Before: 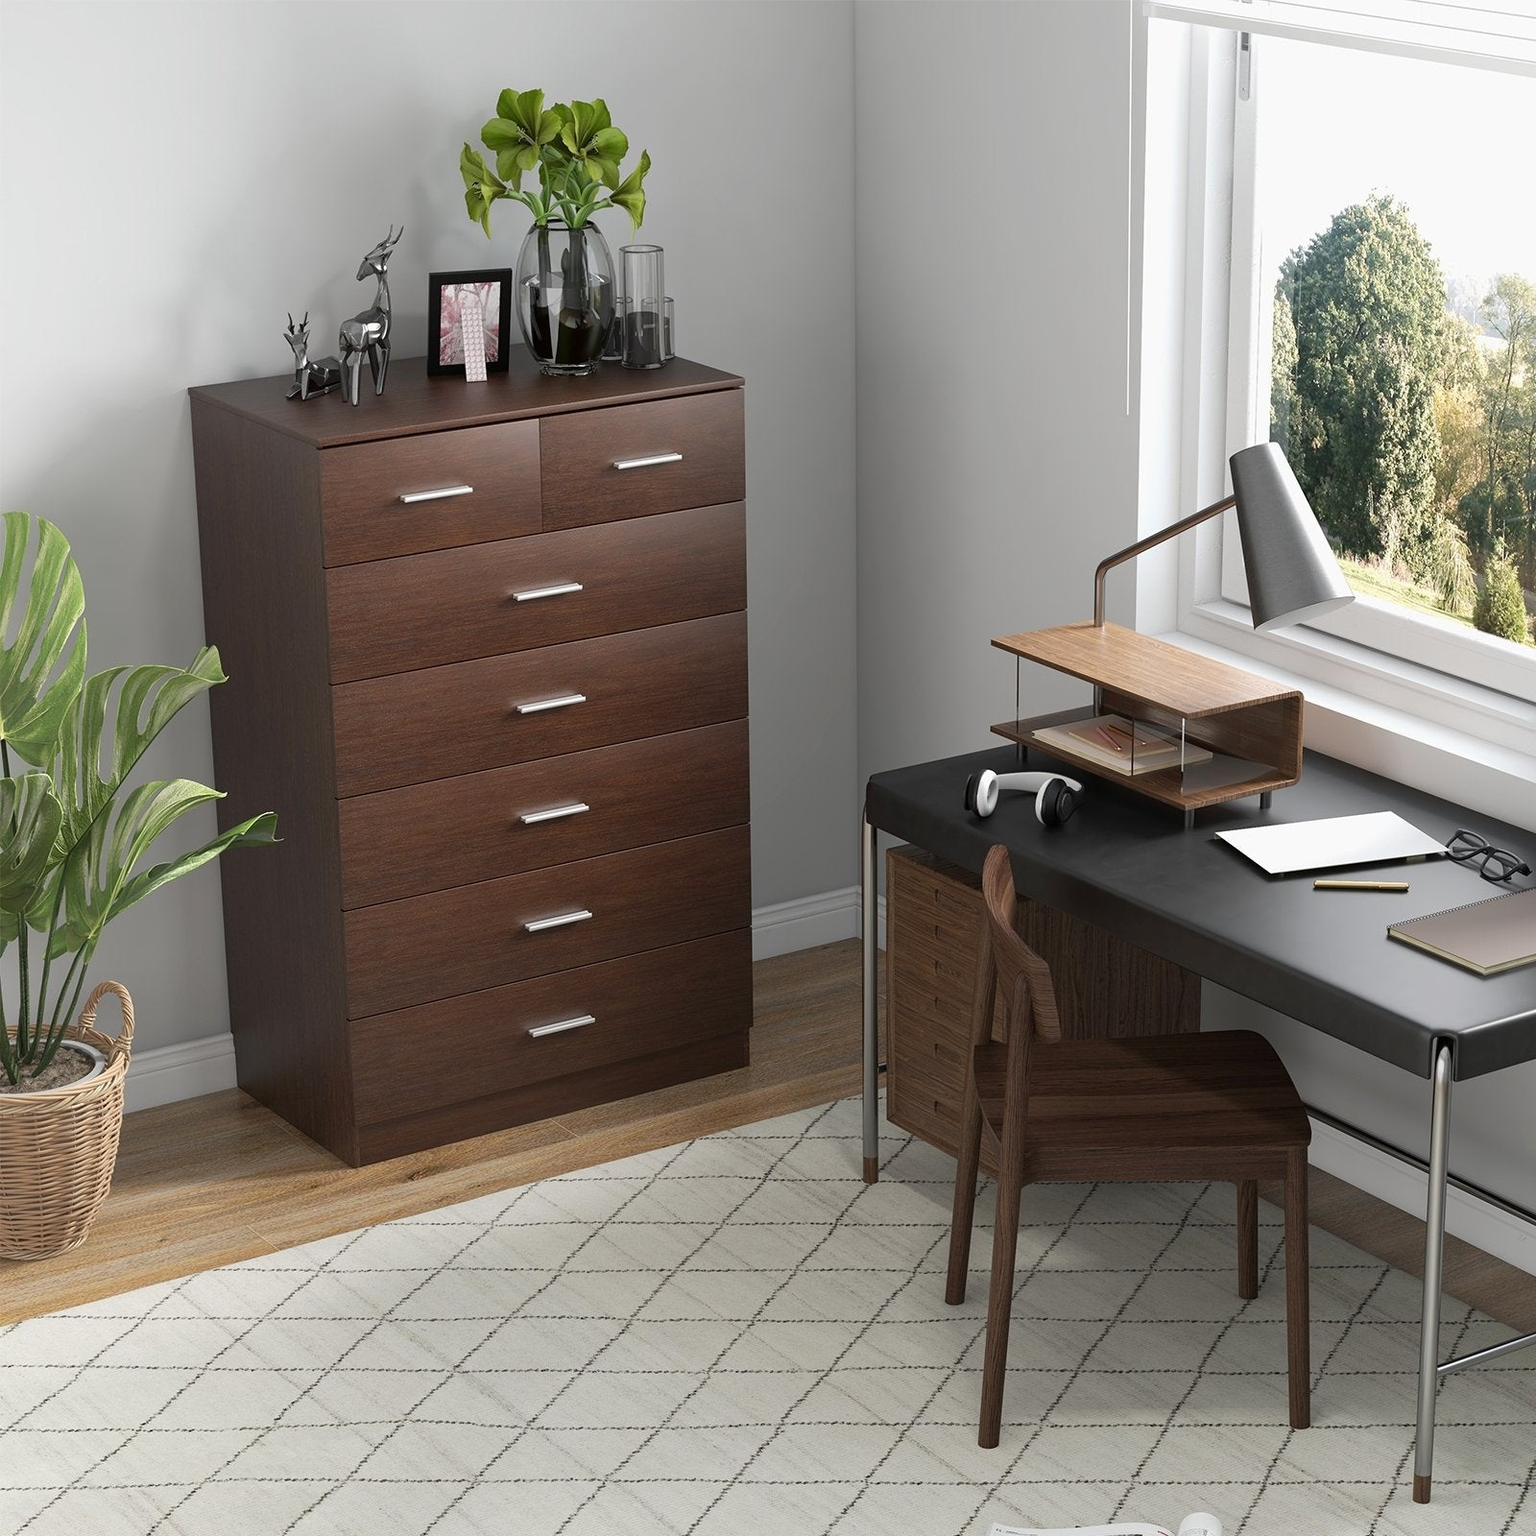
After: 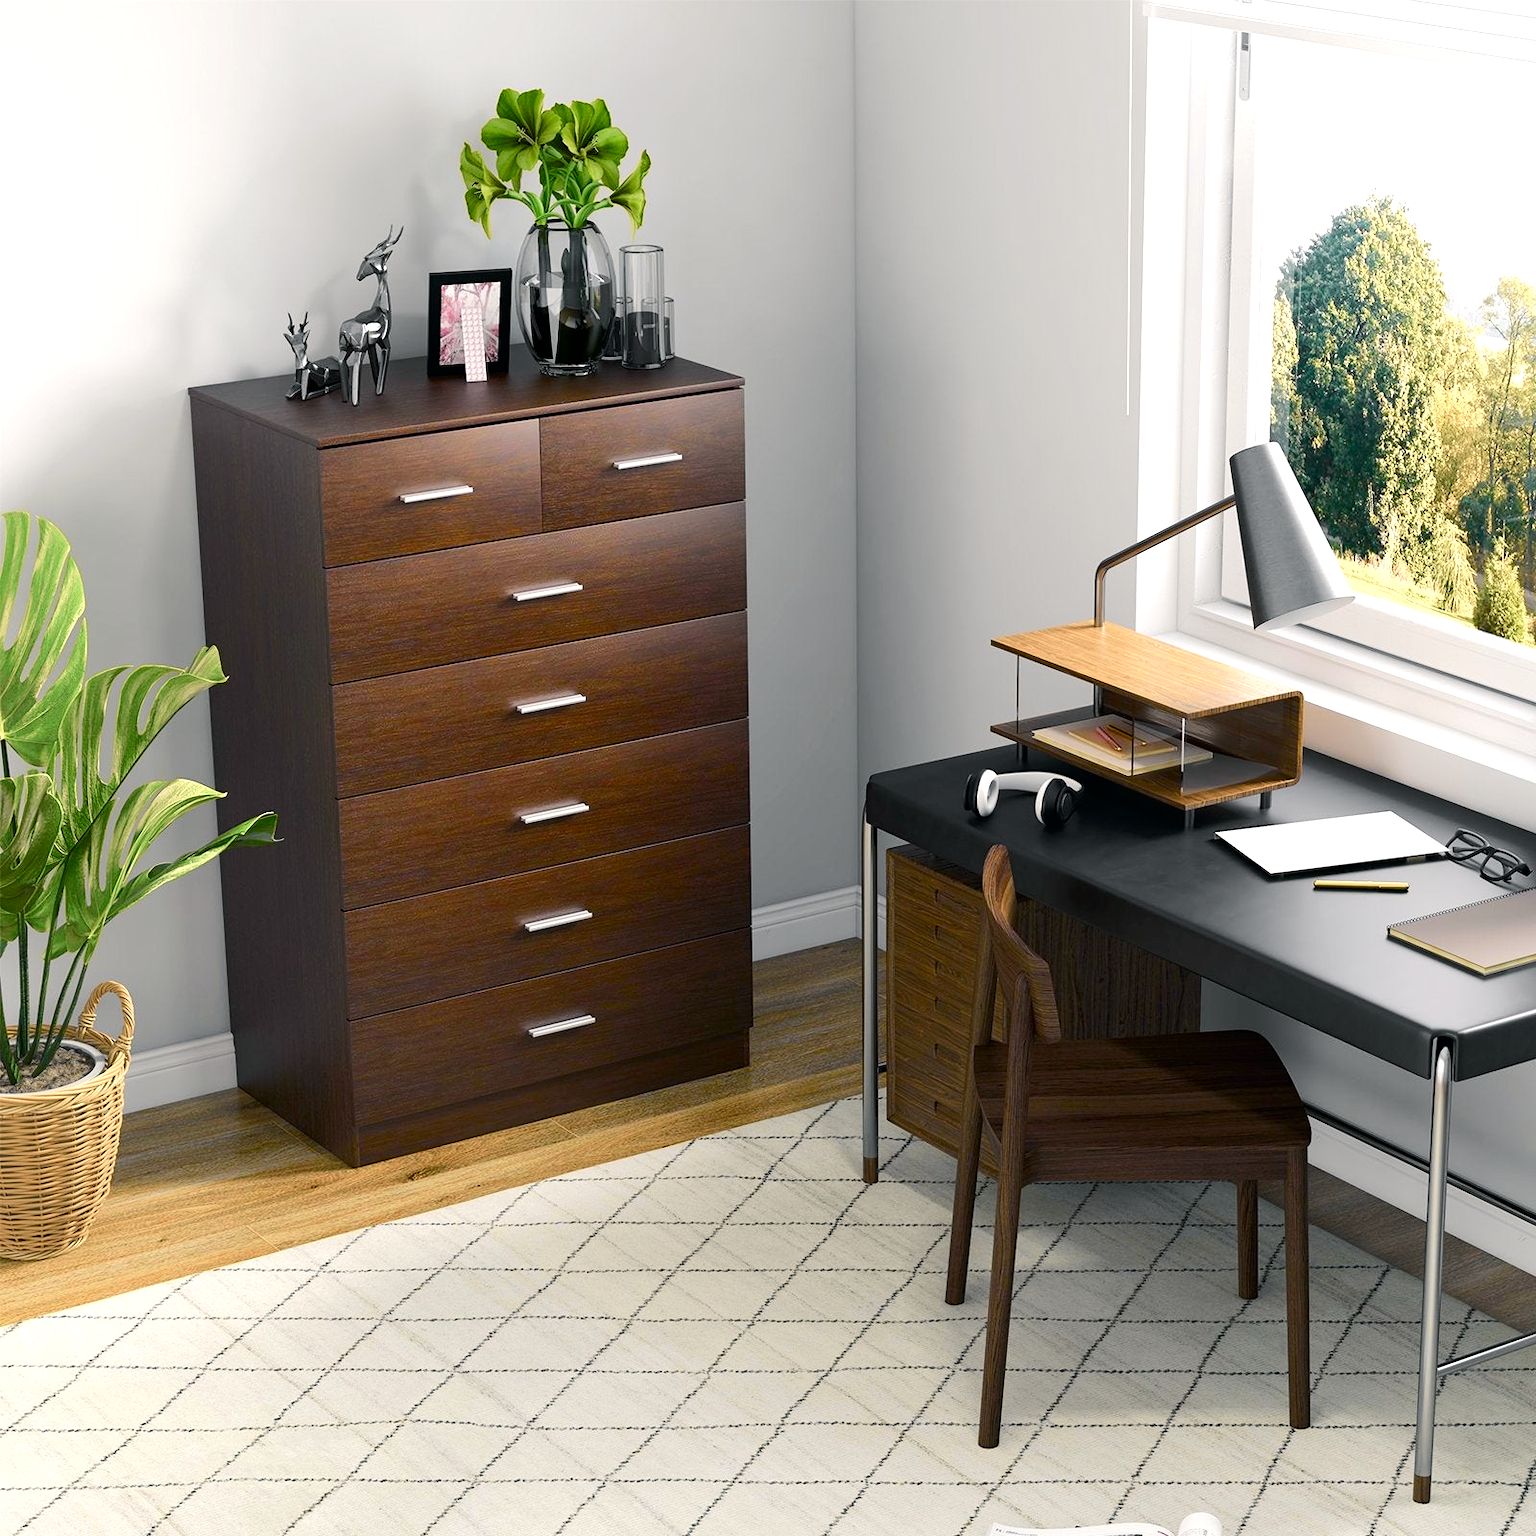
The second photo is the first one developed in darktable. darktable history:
color balance rgb: shadows lift › chroma 4.21%, shadows lift › hue 252.22°, highlights gain › chroma 1.36%, highlights gain › hue 50.24°, perceptual saturation grading › mid-tones 6.33%, perceptual saturation grading › shadows 72.44%, perceptual brilliance grading › highlights 11.59%, contrast 5.05%
shadows and highlights: radius 334.93, shadows 63.48, highlights 6.06, compress 87.7%, highlights color adjustment 39.73%, soften with gaussian
tone curve: curves: ch0 [(0, 0) (0.037, 0.011) (0.131, 0.108) (0.279, 0.279) (0.476, 0.554) (0.617, 0.693) (0.704, 0.77) (0.813, 0.852) (0.916, 0.924) (1, 0.993)]; ch1 [(0, 0) (0.318, 0.278) (0.444, 0.427) (0.493, 0.492) (0.508, 0.502) (0.534, 0.529) (0.562, 0.563) (0.626, 0.662) (0.746, 0.764) (1, 1)]; ch2 [(0, 0) (0.316, 0.292) (0.381, 0.37) (0.423, 0.448) (0.476, 0.492) (0.502, 0.498) (0.522, 0.518) (0.533, 0.532) (0.586, 0.631) (0.634, 0.663) (0.7, 0.7) (0.861, 0.808) (1, 0.951)], color space Lab, independent channels, preserve colors none
